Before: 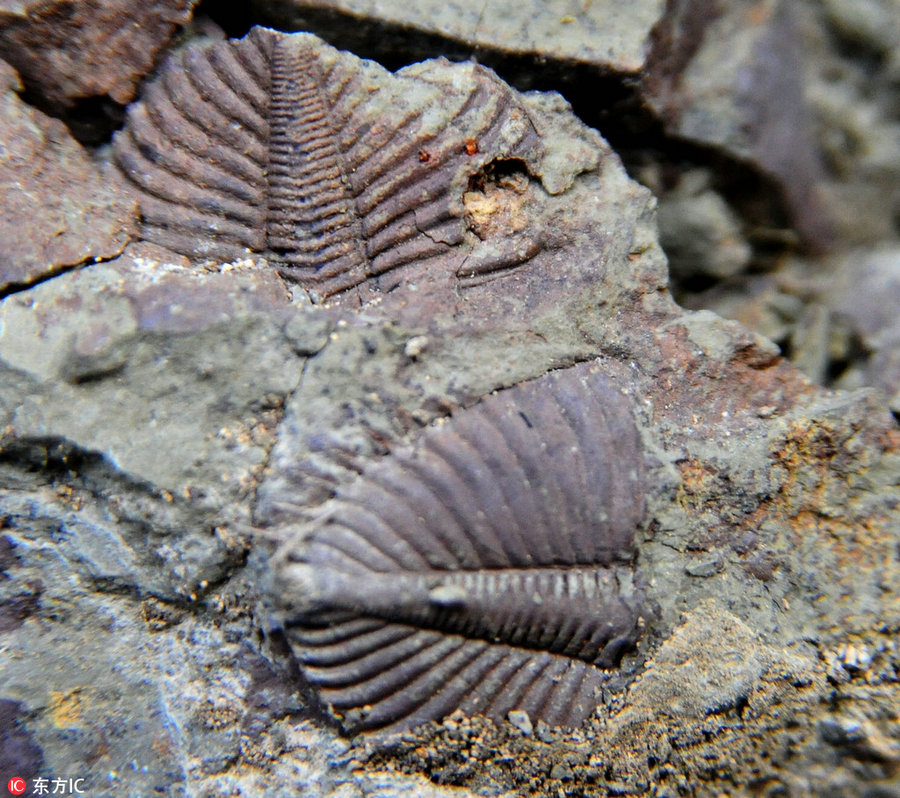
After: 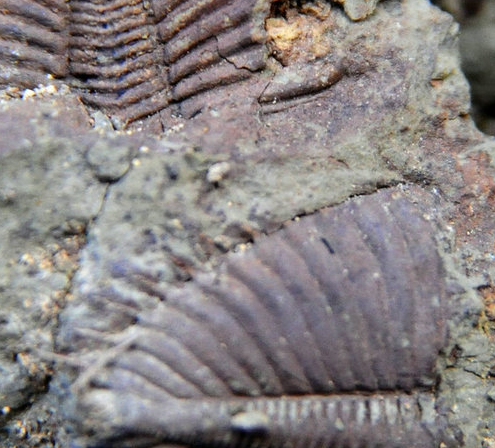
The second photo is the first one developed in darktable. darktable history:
crop and rotate: left 22.084%, top 21.823%, right 22.886%, bottom 22%
